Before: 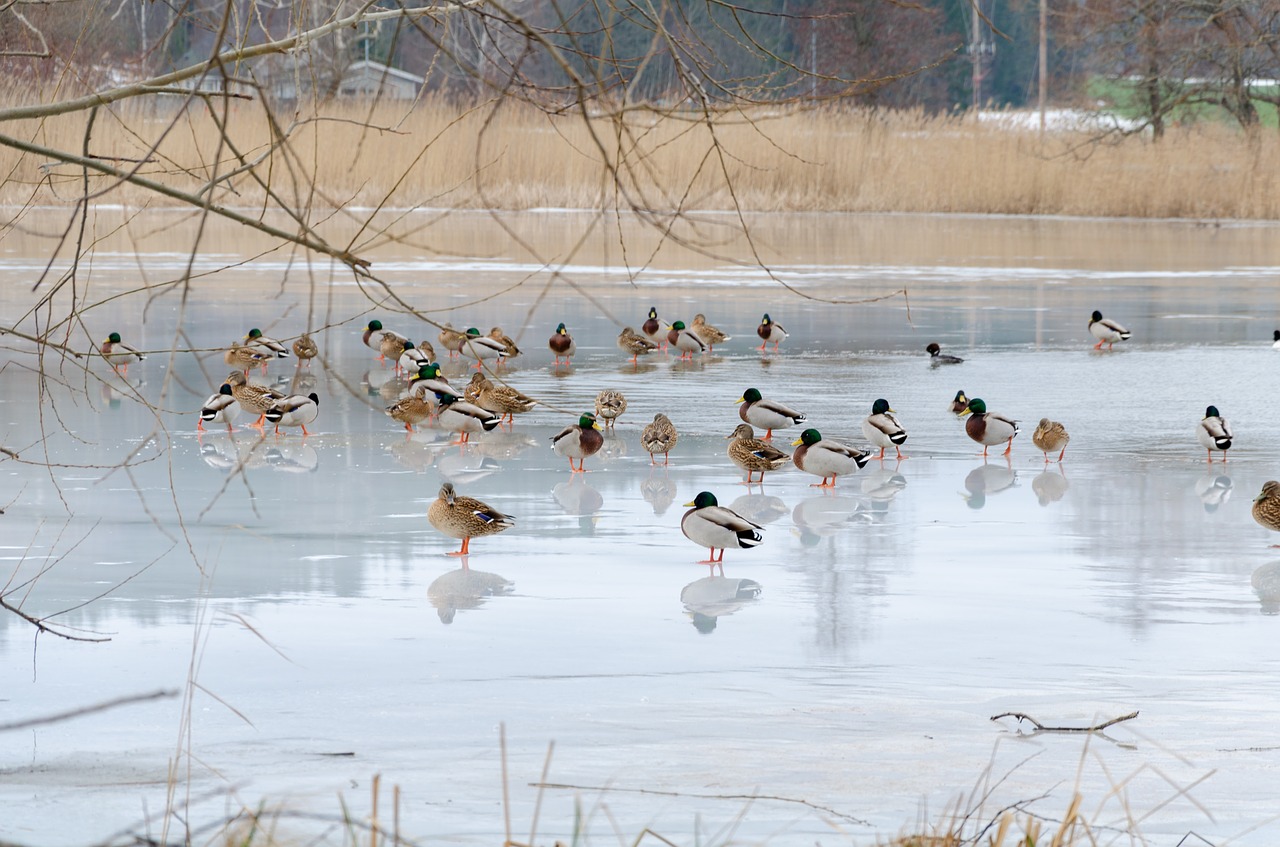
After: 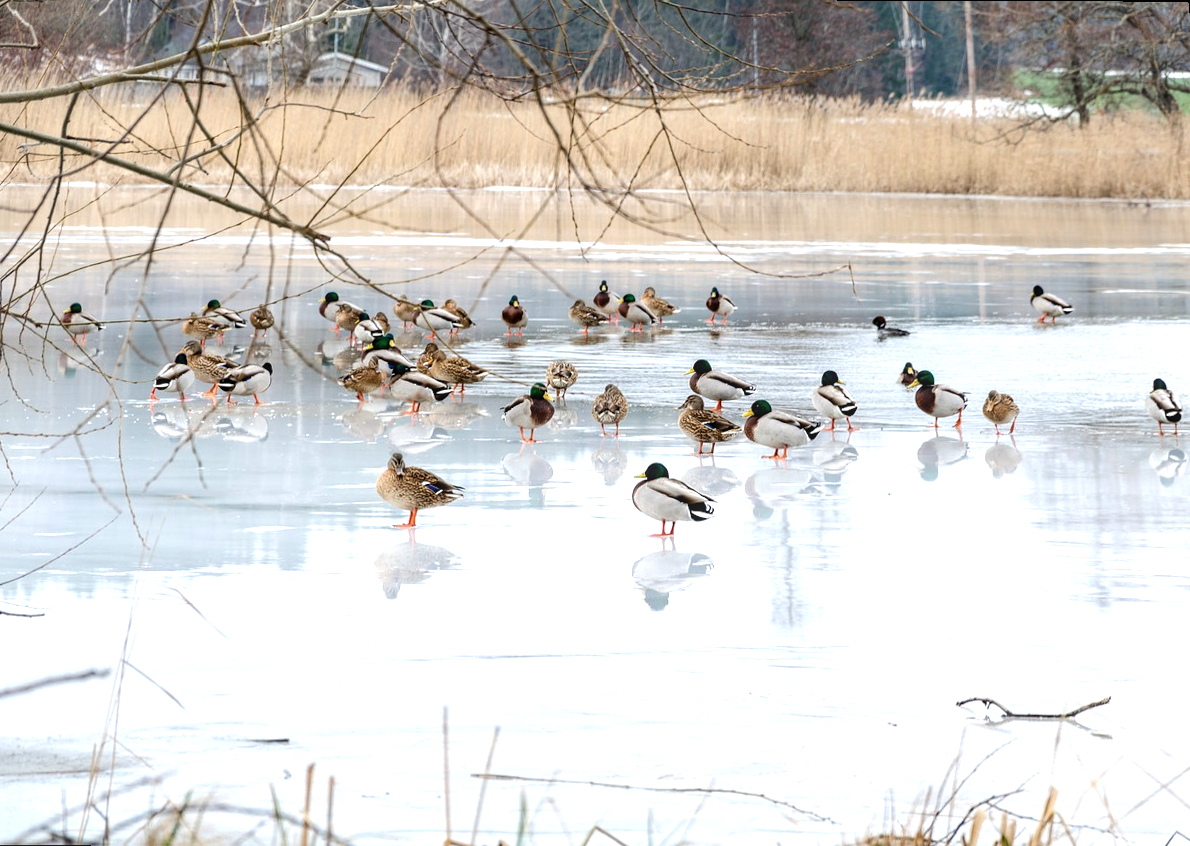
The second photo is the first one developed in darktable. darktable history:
rotate and perspective: rotation 0.215°, lens shift (vertical) -0.139, crop left 0.069, crop right 0.939, crop top 0.002, crop bottom 0.996
tone equalizer: -8 EV -0.75 EV, -7 EV -0.7 EV, -6 EV -0.6 EV, -5 EV -0.4 EV, -3 EV 0.4 EV, -2 EV 0.6 EV, -1 EV 0.7 EV, +0 EV 0.75 EV, edges refinement/feathering 500, mask exposure compensation -1.57 EV, preserve details no
local contrast: on, module defaults
